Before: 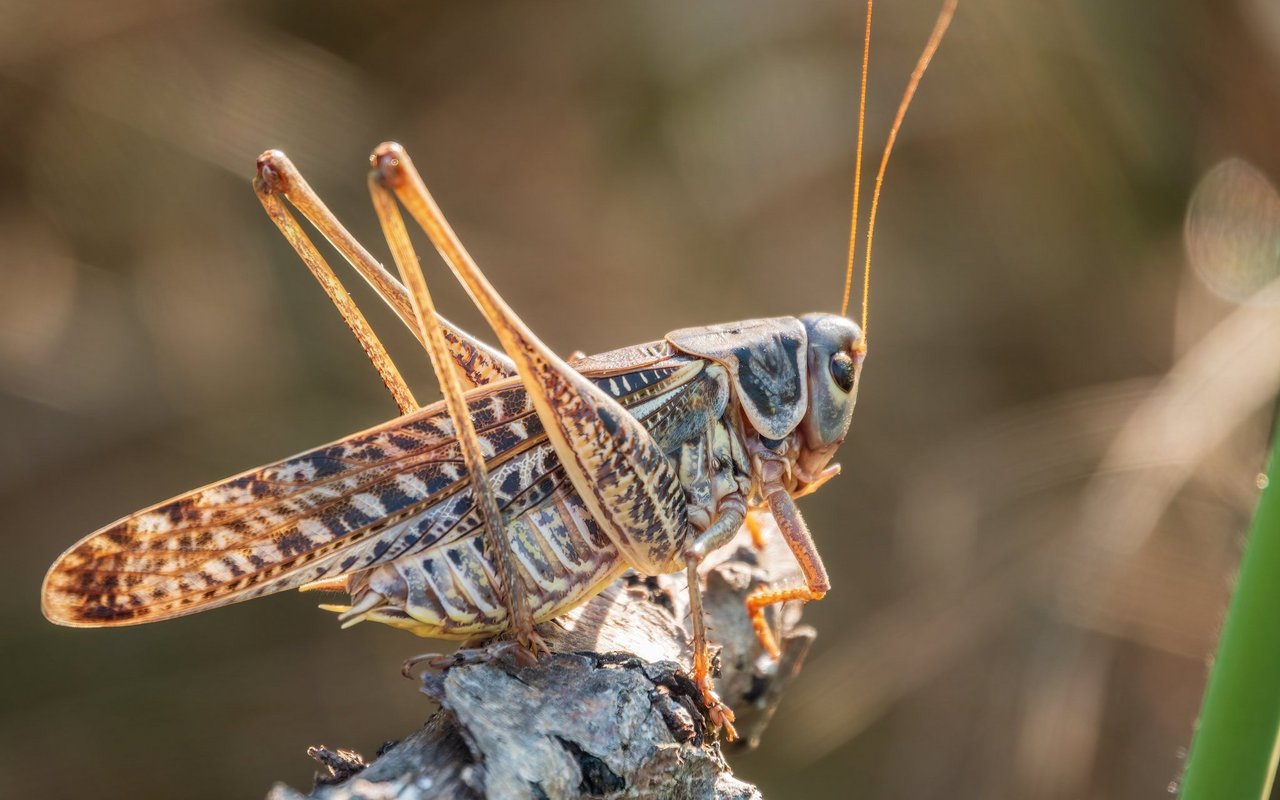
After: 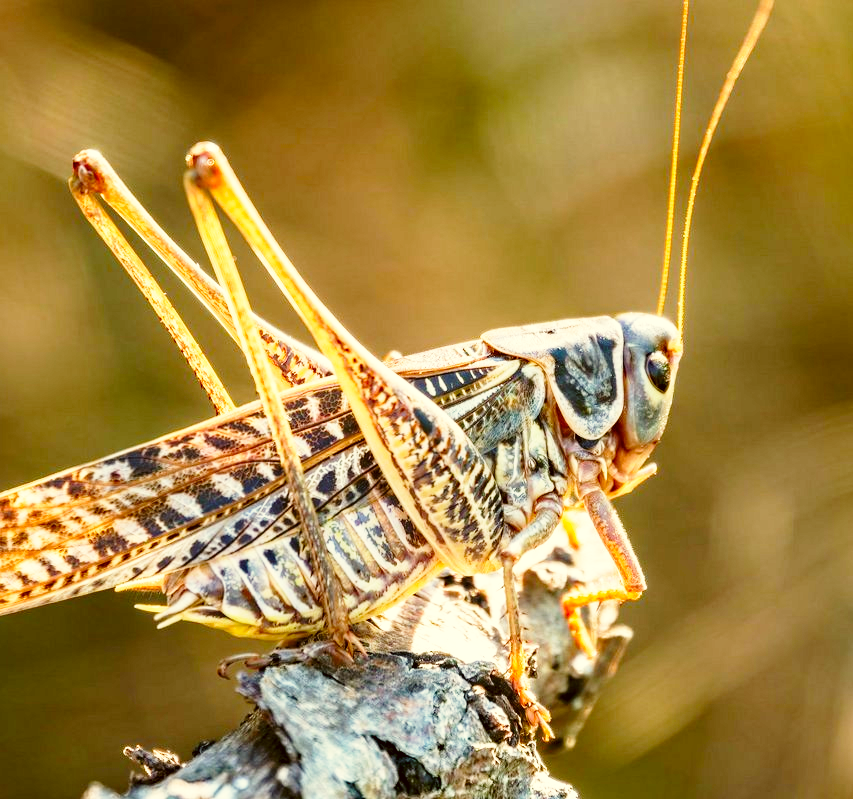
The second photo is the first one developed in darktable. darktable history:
crop and rotate: left 14.437%, right 18.852%
base curve: curves: ch0 [(0, 0) (0.026, 0.03) (0.109, 0.232) (0.351, 0.748) (0.669, 0.968) (1, 1)], preserve colors none
haze removal: strength 0.3, distance 0.252, compatibility mode true, adaptive false
color correction: highlights a* -1.58, highlights b* 10.47, shadows a* 0.733, shadows b* 19.25
